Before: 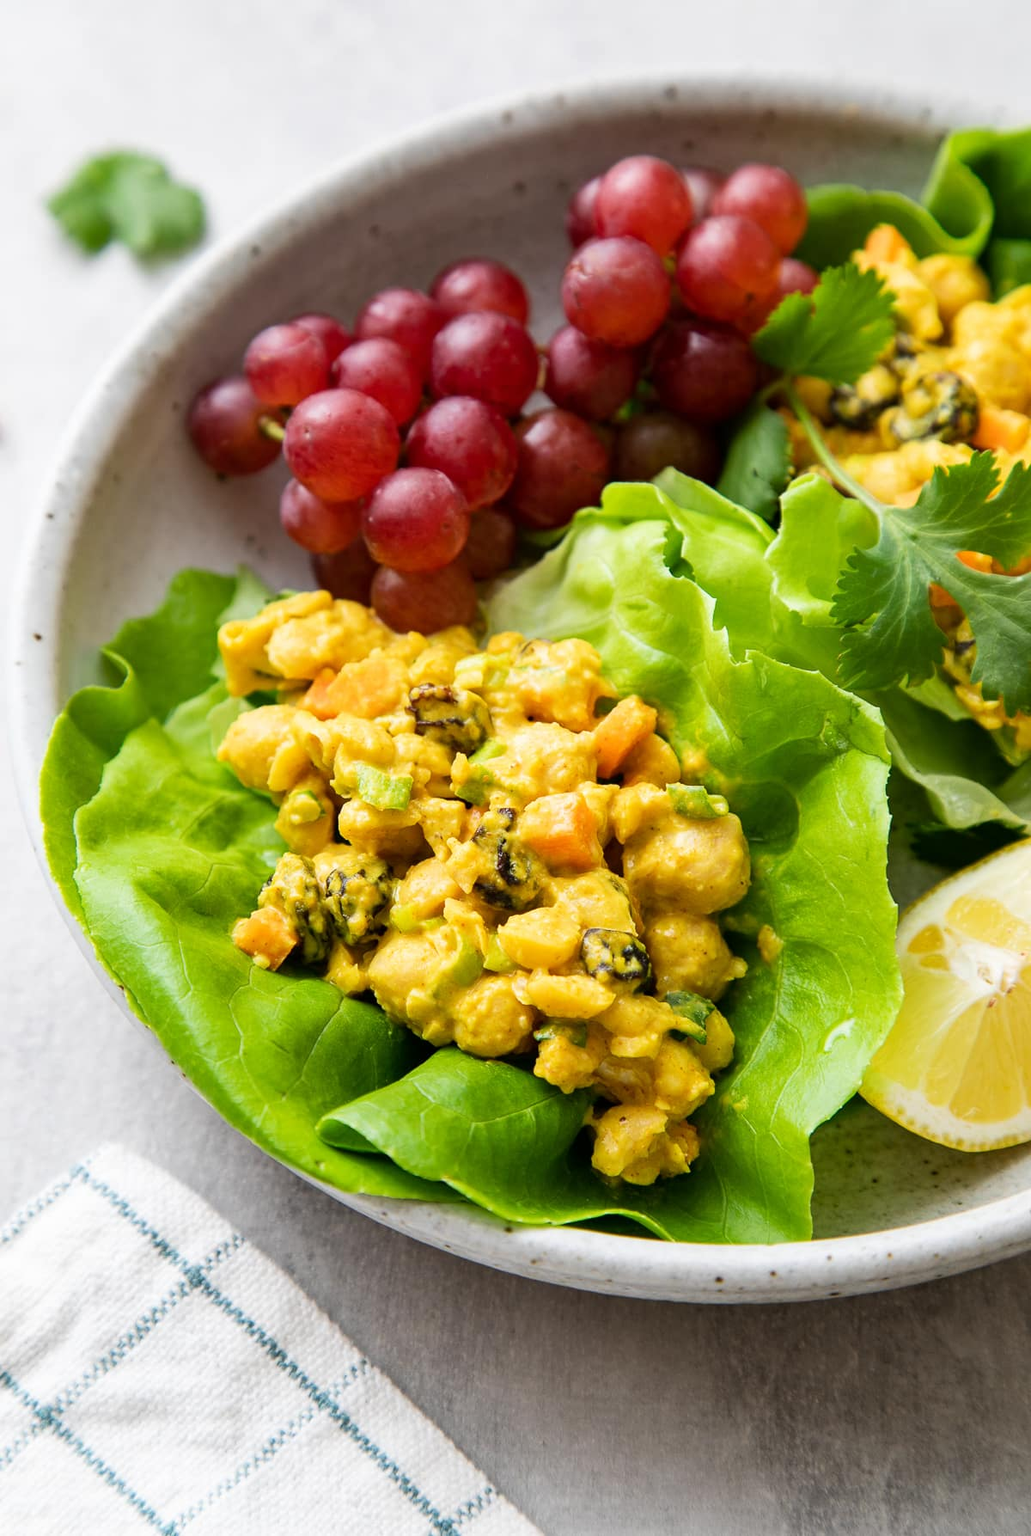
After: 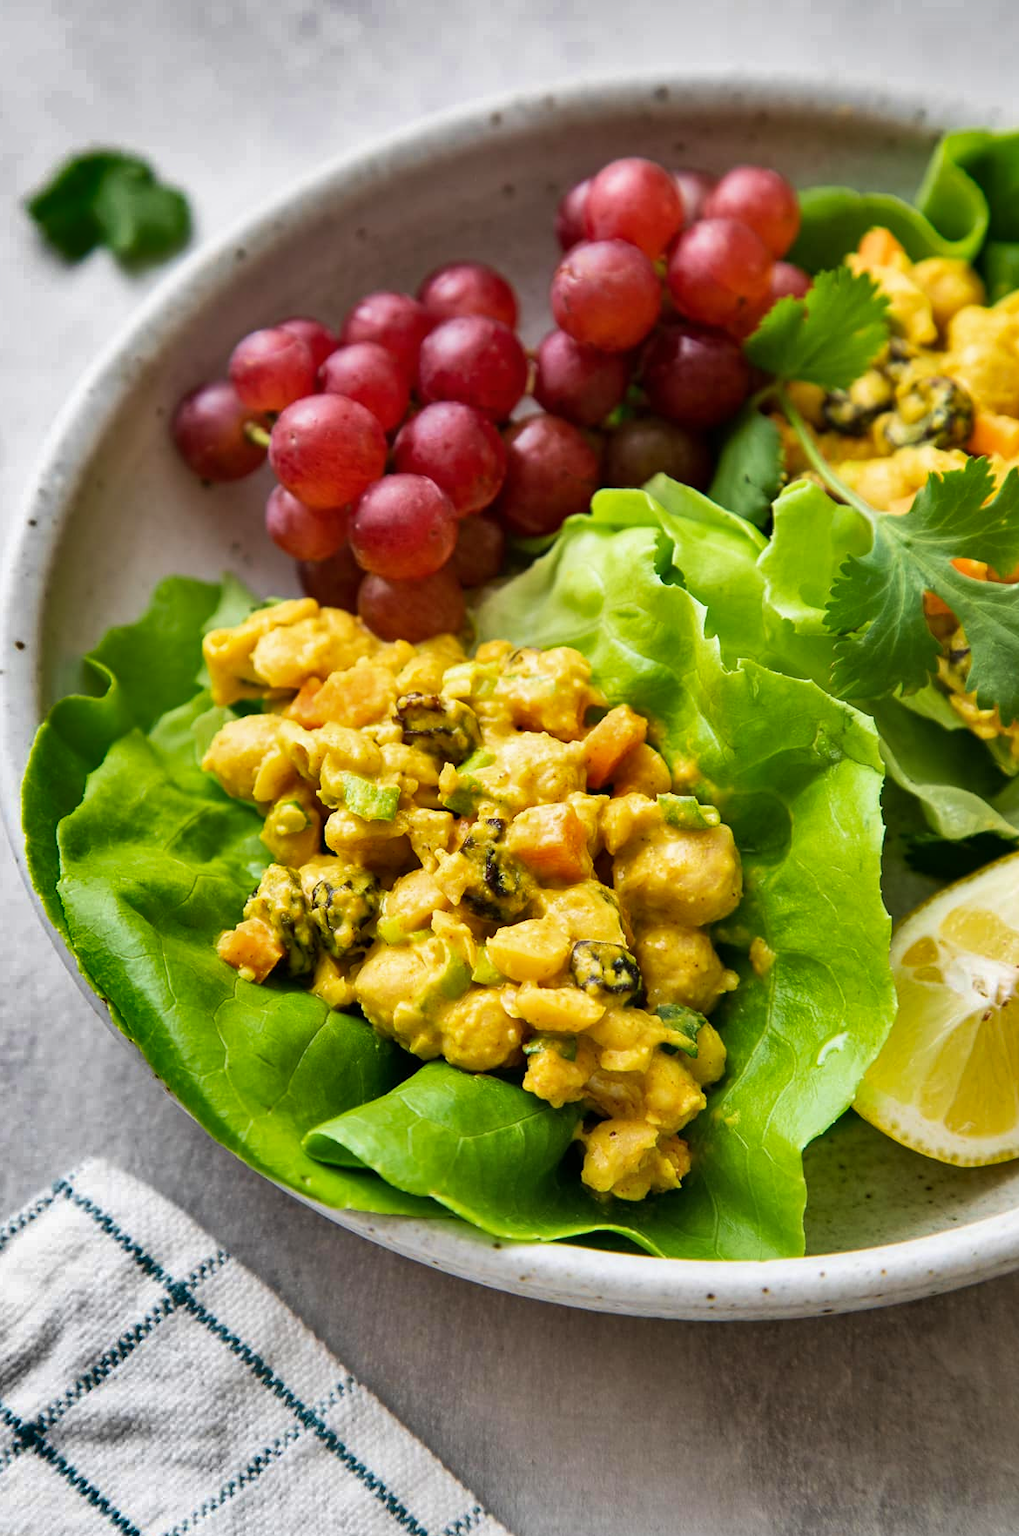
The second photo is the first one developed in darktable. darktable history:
crop and rotate: left 1.774%, right 0.633%, bottom 1.28%
shadows and highlights: shadows 24.5, highlights -78.15, soften with gaussian
velvia: on, module defaults
